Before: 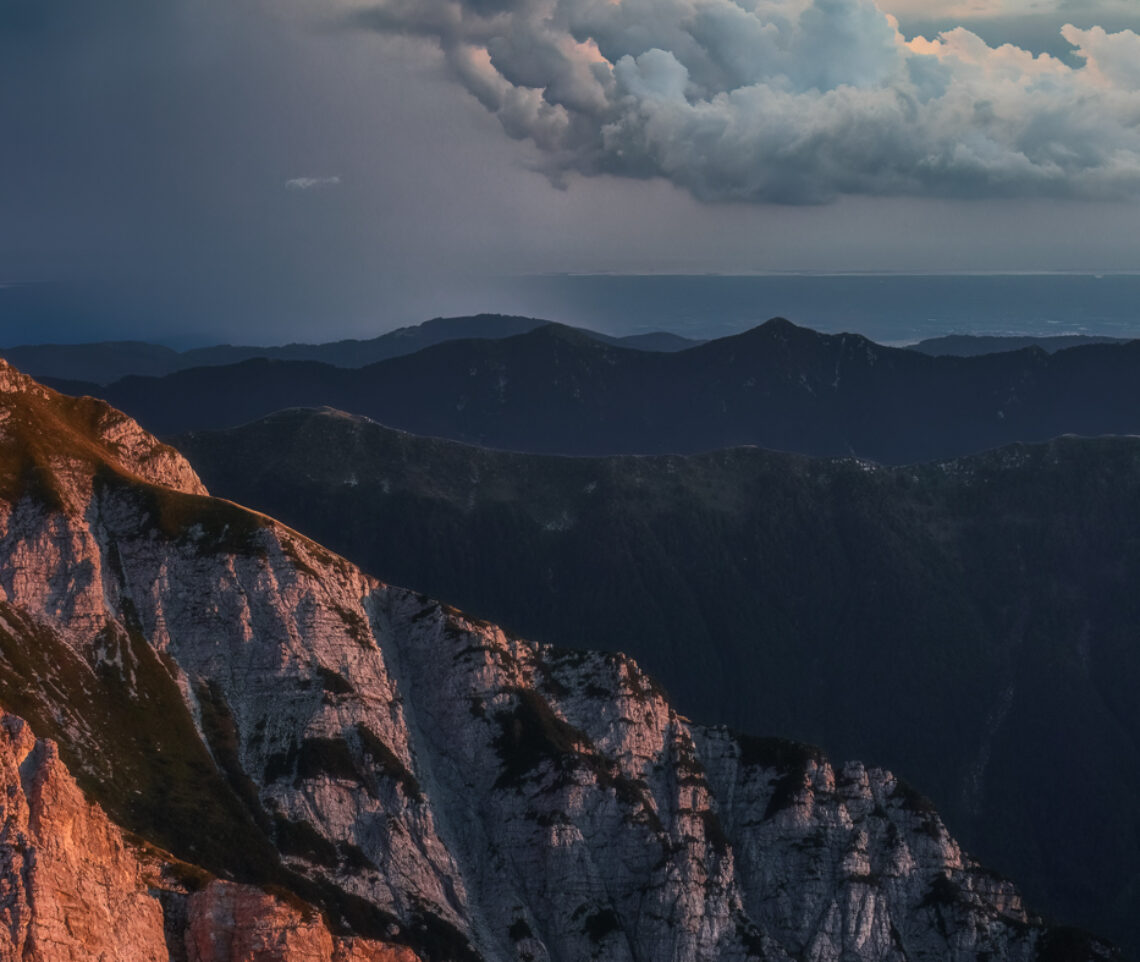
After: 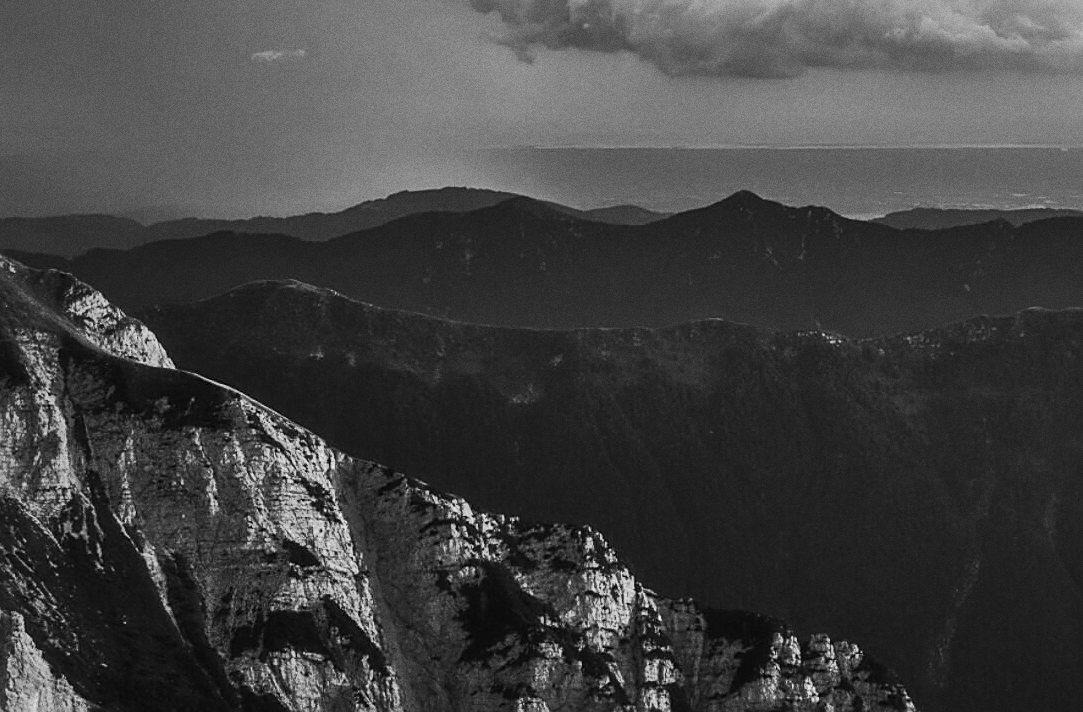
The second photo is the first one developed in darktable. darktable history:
crop and rotate: left 2.991%, top 13.302%, right 1.981%, bottom 12.636%
tone equalizer: -8 EV -0.75 EV, -7 EV -0.7 EV, -6 EV -0.6 EV, -5 EV -0.4 EV, -3 EV 0.4 EV, -2 EV 0.6 EV, -1 EV 0.7 EV, +0 EV 0.75 EV, edges refinement/feathering 500, mask exposure compensation -1.57 EV, preserve details no
sharpen: on, module defaults
grain: strength 26%
color calibration: output gray [0.18, 0.41, 0.41, 0], gray › normalize channels true, illuminant same as pipeline (D50), adaptation XYZ, x 0.346, y 0.359, gamut compression 0
shadows and highlights: radius 133.83, soften with gaussian
color correction: saturation 1.34
